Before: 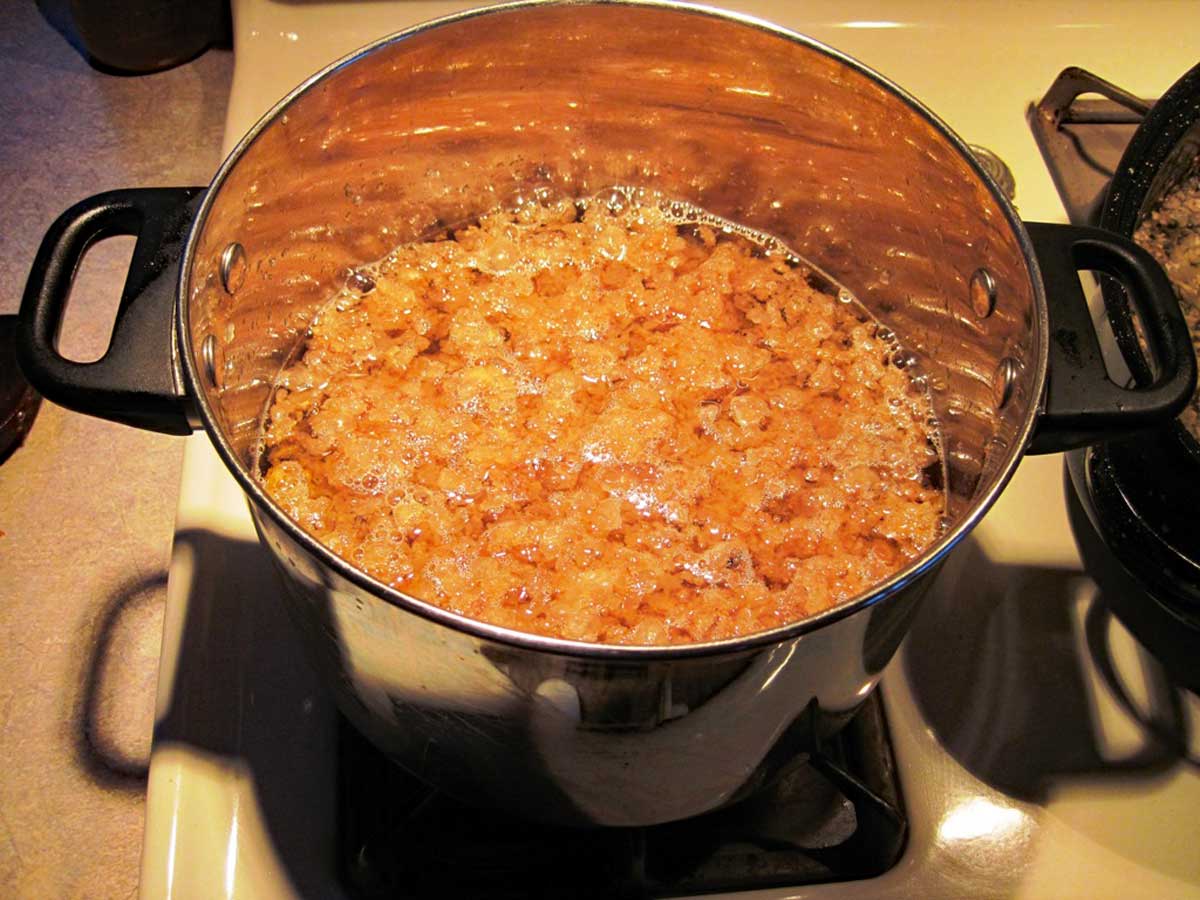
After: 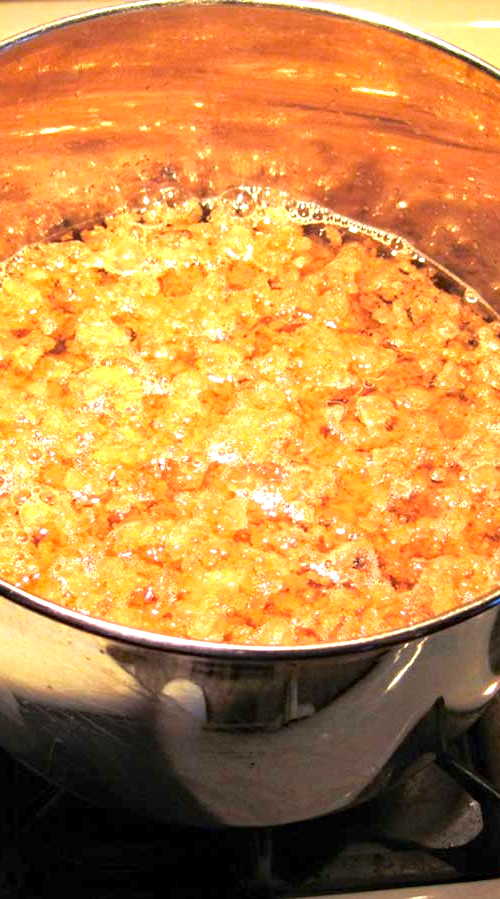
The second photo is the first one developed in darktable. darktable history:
white balance: red 0.982, blue 1.018
crop: left 31.229%, right 27.105%
exposure: exposure 1.061 EV, compensate highlight preservation false
